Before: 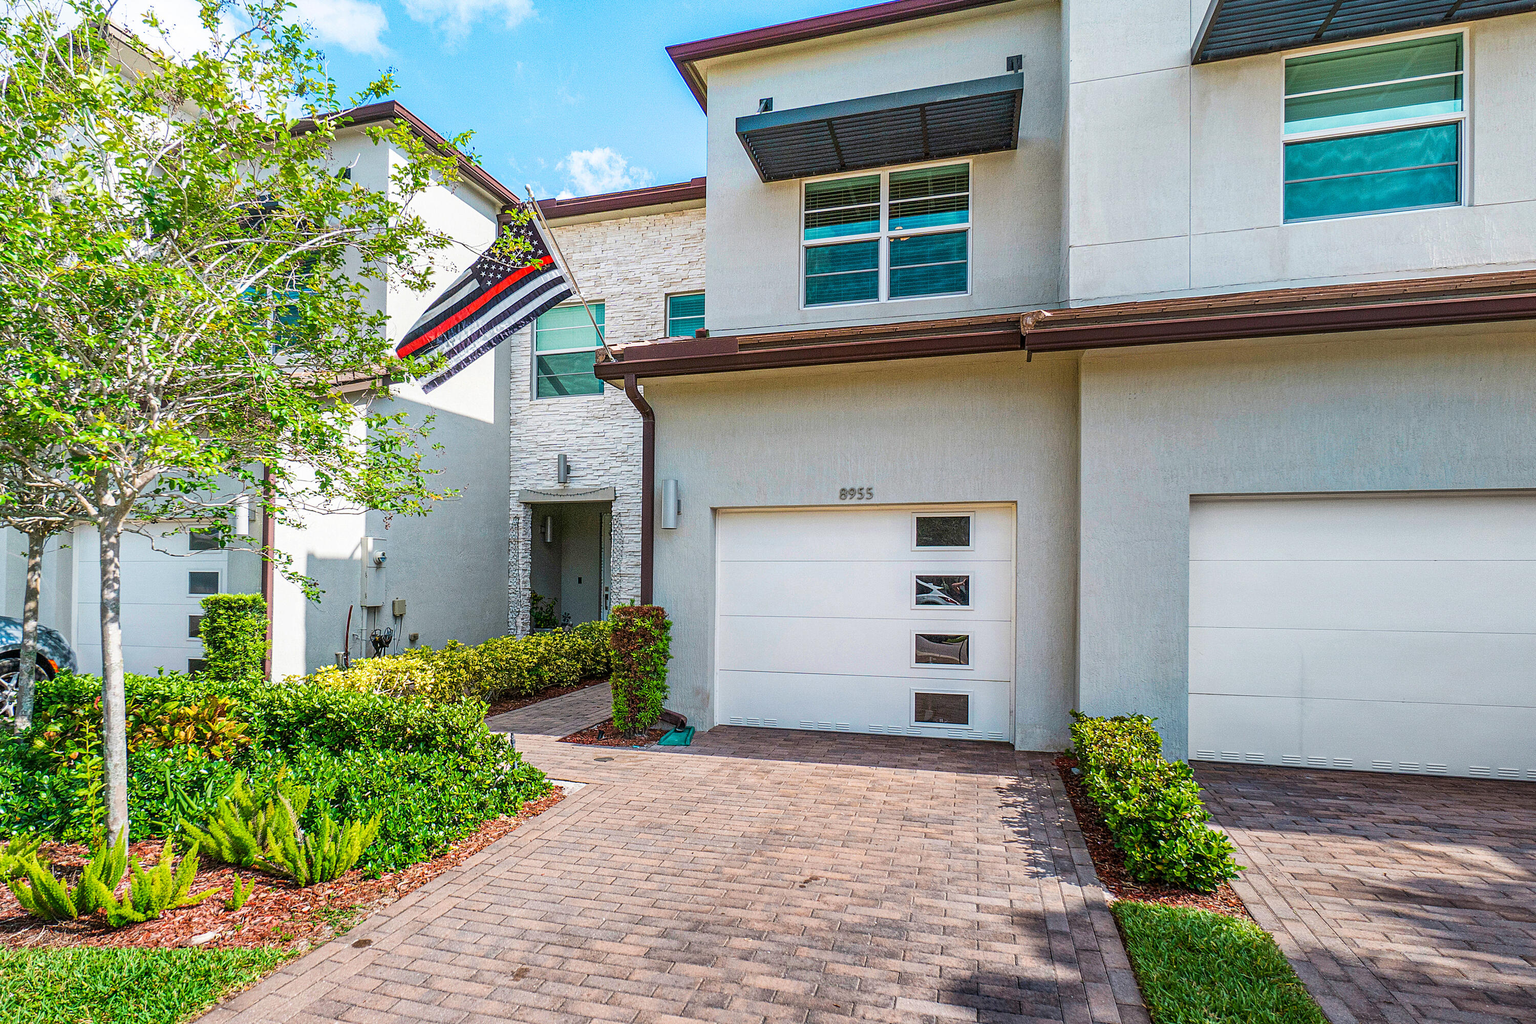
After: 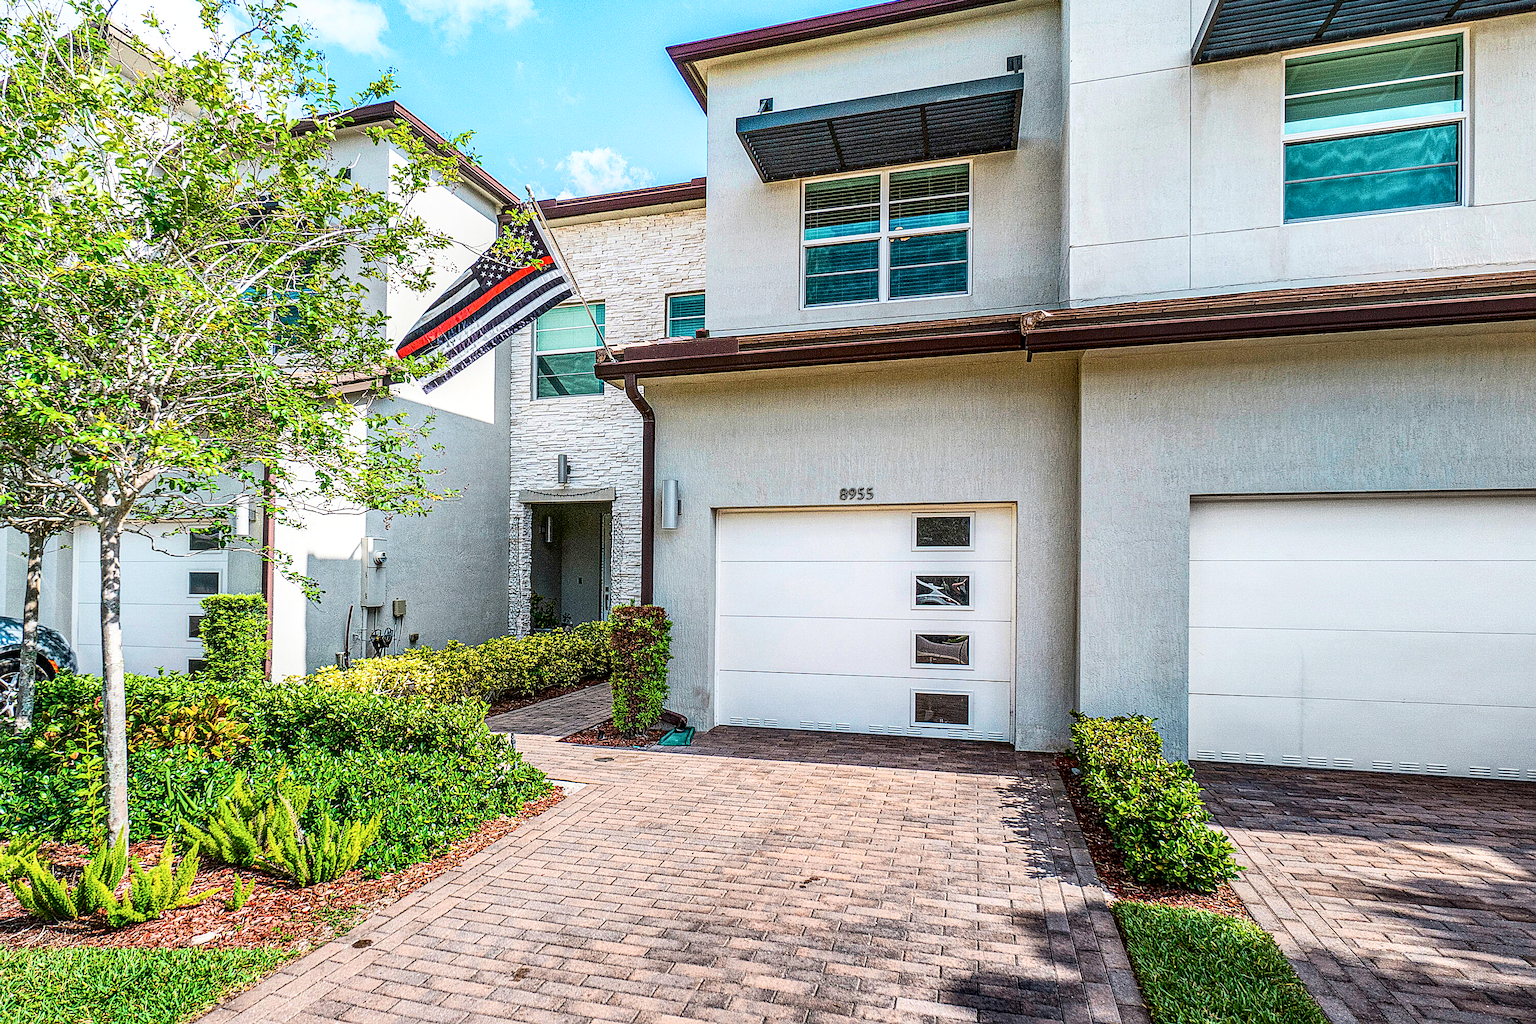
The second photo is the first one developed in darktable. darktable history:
tone curve: curves: ch0 [(0, 0) (0.003, 0.008) (0.011, 0.008) (0.025, 0.011) (0.044, 0.017) (0.069, 0.026) (0.1, 0.039) (0.136, 0.054) (0.177, 0.093) (0.224, 0.15) (0.277, 0.21) (0.335, 0.285) (0.399, 0.366) (0.468, 0.462) (0.543, 0.564) (0.623, 0.679) (0.709, 0.79) (0.801, 0.883) (0.898, 0.95) (1, 1)], color space Lab, independent channels, preserve colors none
local contrast: detail 130%
sharpen: on, module defaults
